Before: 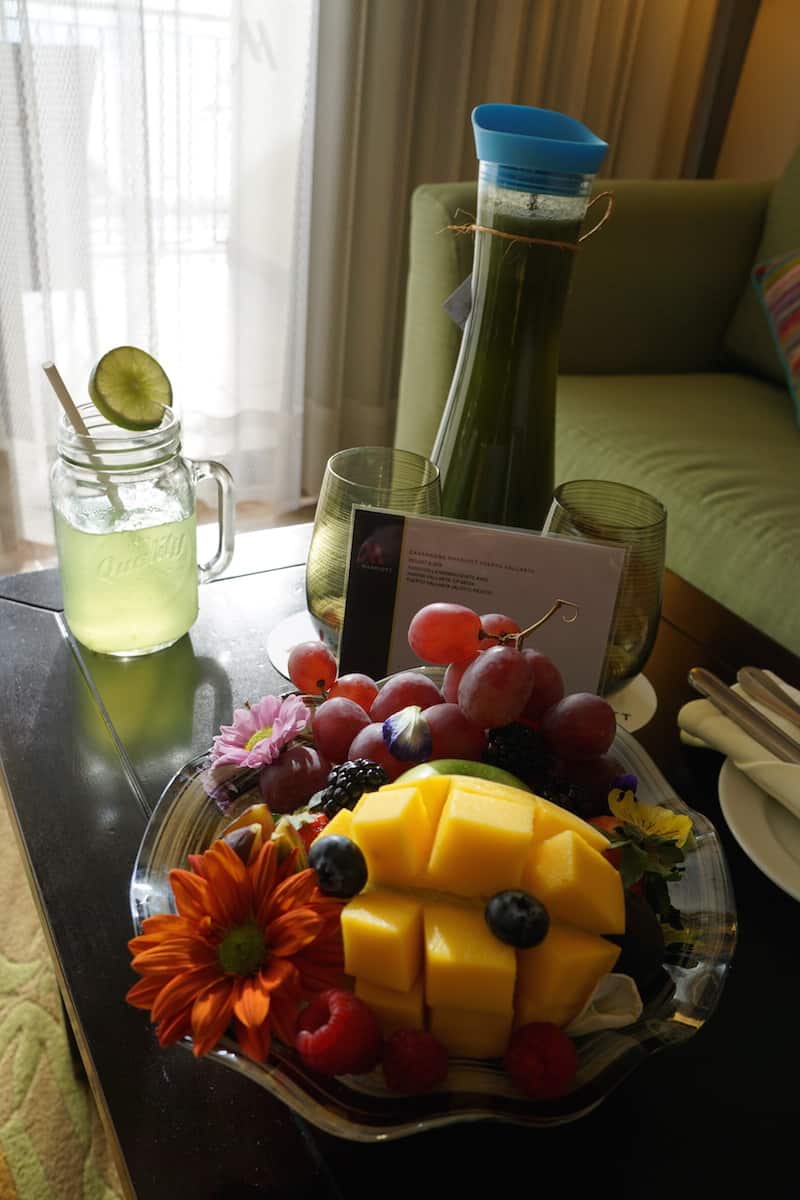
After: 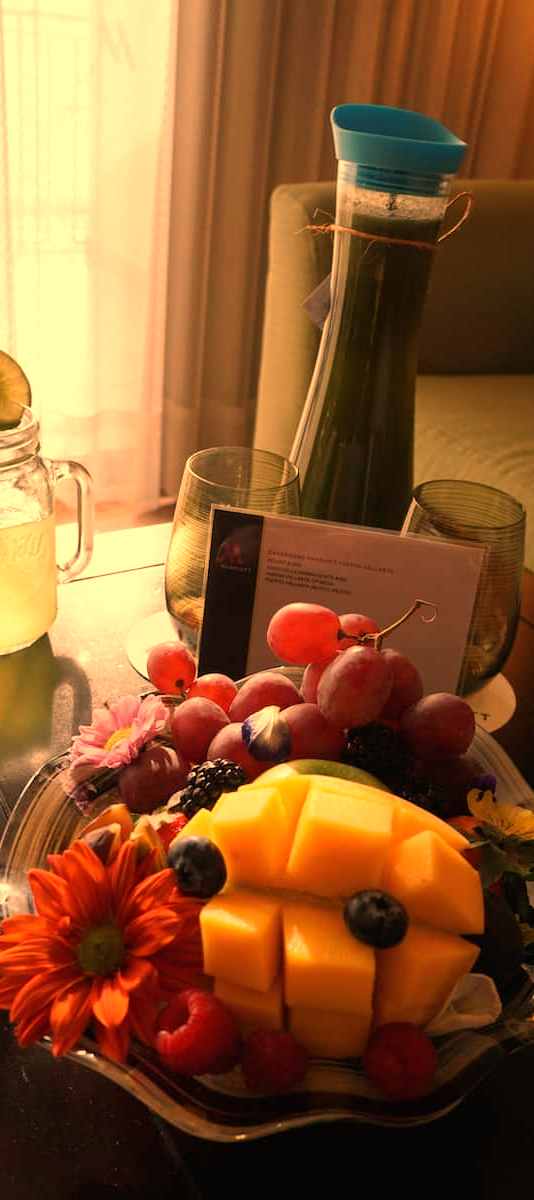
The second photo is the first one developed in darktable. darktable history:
crop and rotate: left 17.732%, right 15.423%
white balance: red 1.467, blue 0.684
